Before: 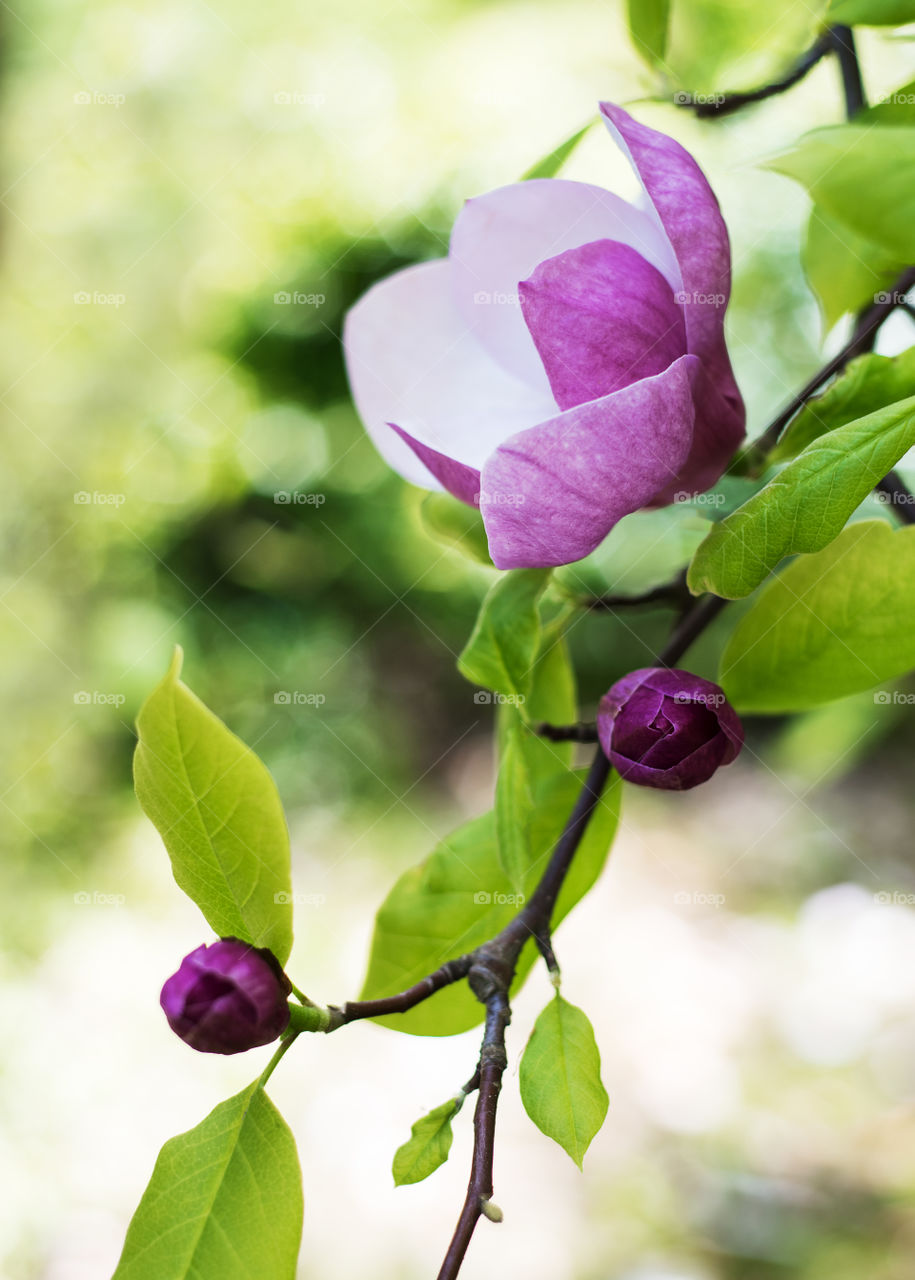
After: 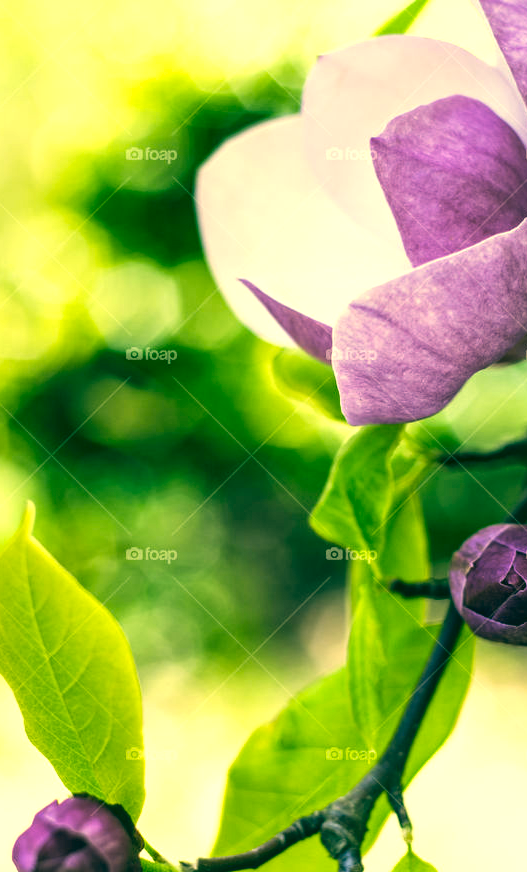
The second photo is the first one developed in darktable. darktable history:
color correction: highlights a* 1.76, highlights b* 33.97, shadows a* -37.12, shadows b* -5.38
exposure: black level correction 0, exposure 0.5 EV, compensate exposure bias true, compensate highlight preservation false
local contrast: detail 130%
crop: left 16.206%, top 11.28%, right 26.174%, bottom 20.566%
